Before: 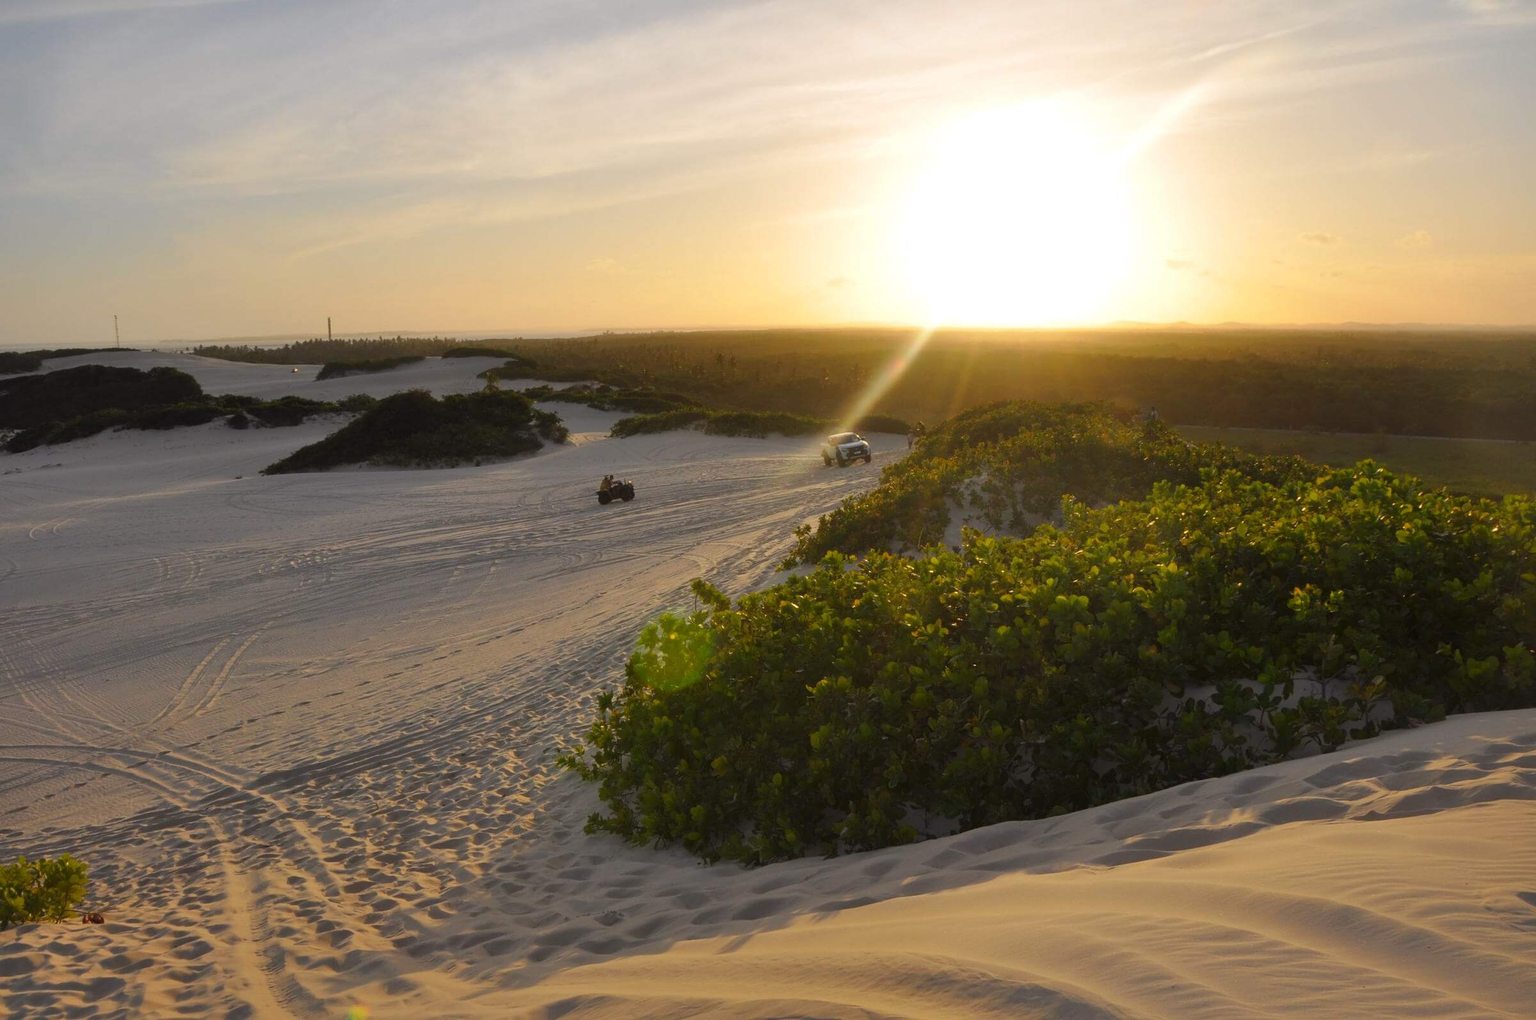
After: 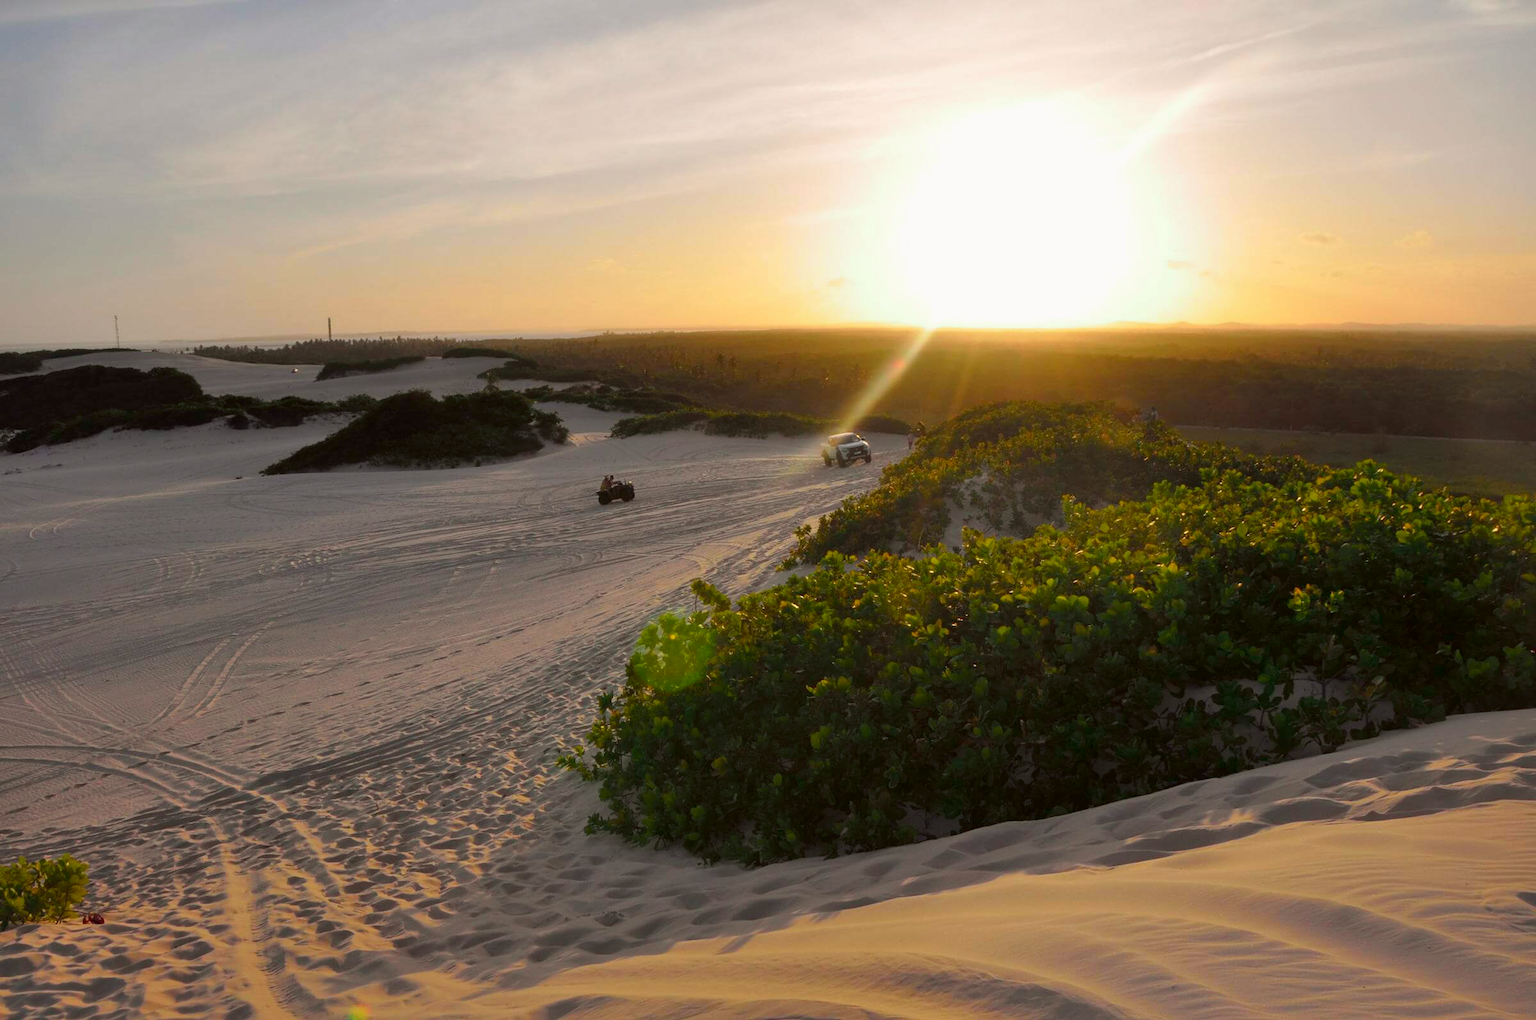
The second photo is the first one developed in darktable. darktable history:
tone curve: curves: ch0 [(0, 0) (0.059, 0.027) (0.162, 0.125) (0.304, 0.279) (0.547, 0.532) (0.828, 0.815) (1, 0.983)]; ch1 [(0, 0) (0.23, 0.166) (0.34, 0.308) (0.371, 0.337) (0.429, 0.411) (0.477, 0.462) (0.499, 0.498) (0.529, 0.537) (0.559, 0.582) (0.743, 0.798) (1, 1)]; ch2 [(0, 0) (0.431, 0.414) (0.498, 0.503) (0.524, 0.528) (0.568, 0.546) (0.6, 0.597) (0.634, 0.645) (0.728, 0.742) (1, 1)], color space Lab, independent channels, preserve colors none
